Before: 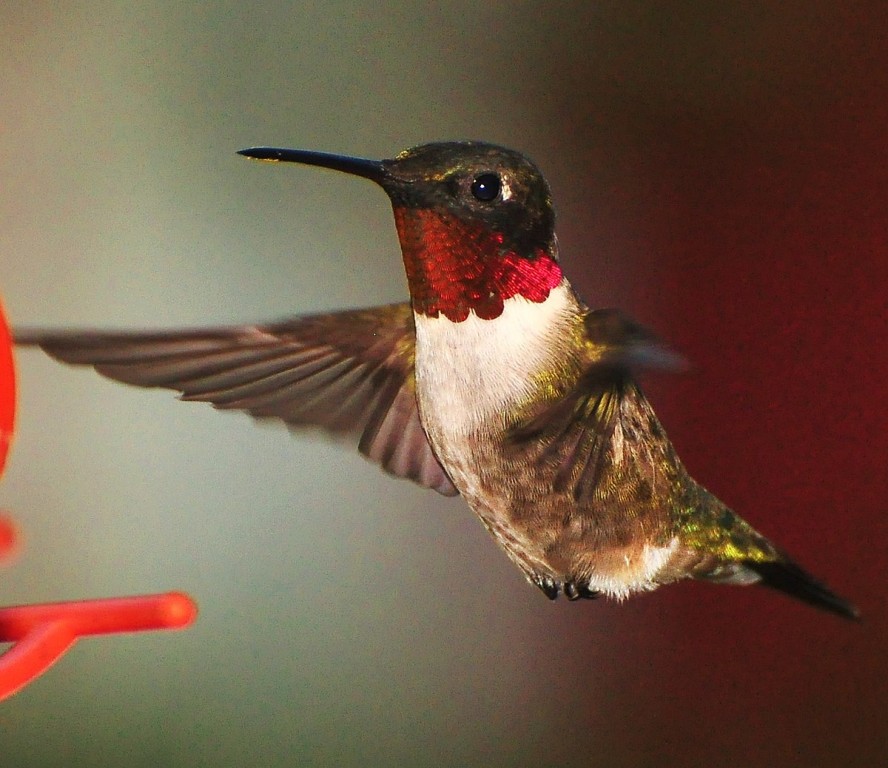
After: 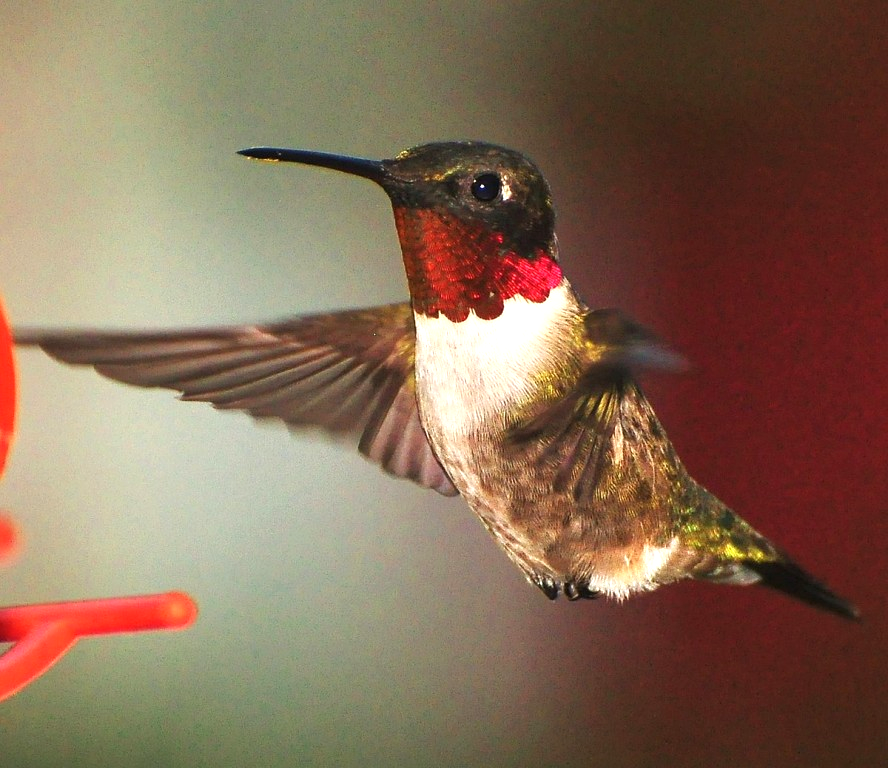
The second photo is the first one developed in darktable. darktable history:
exposure: exposure 0.566 EV, compensate exposure bias true, compensate highlight preservation false
